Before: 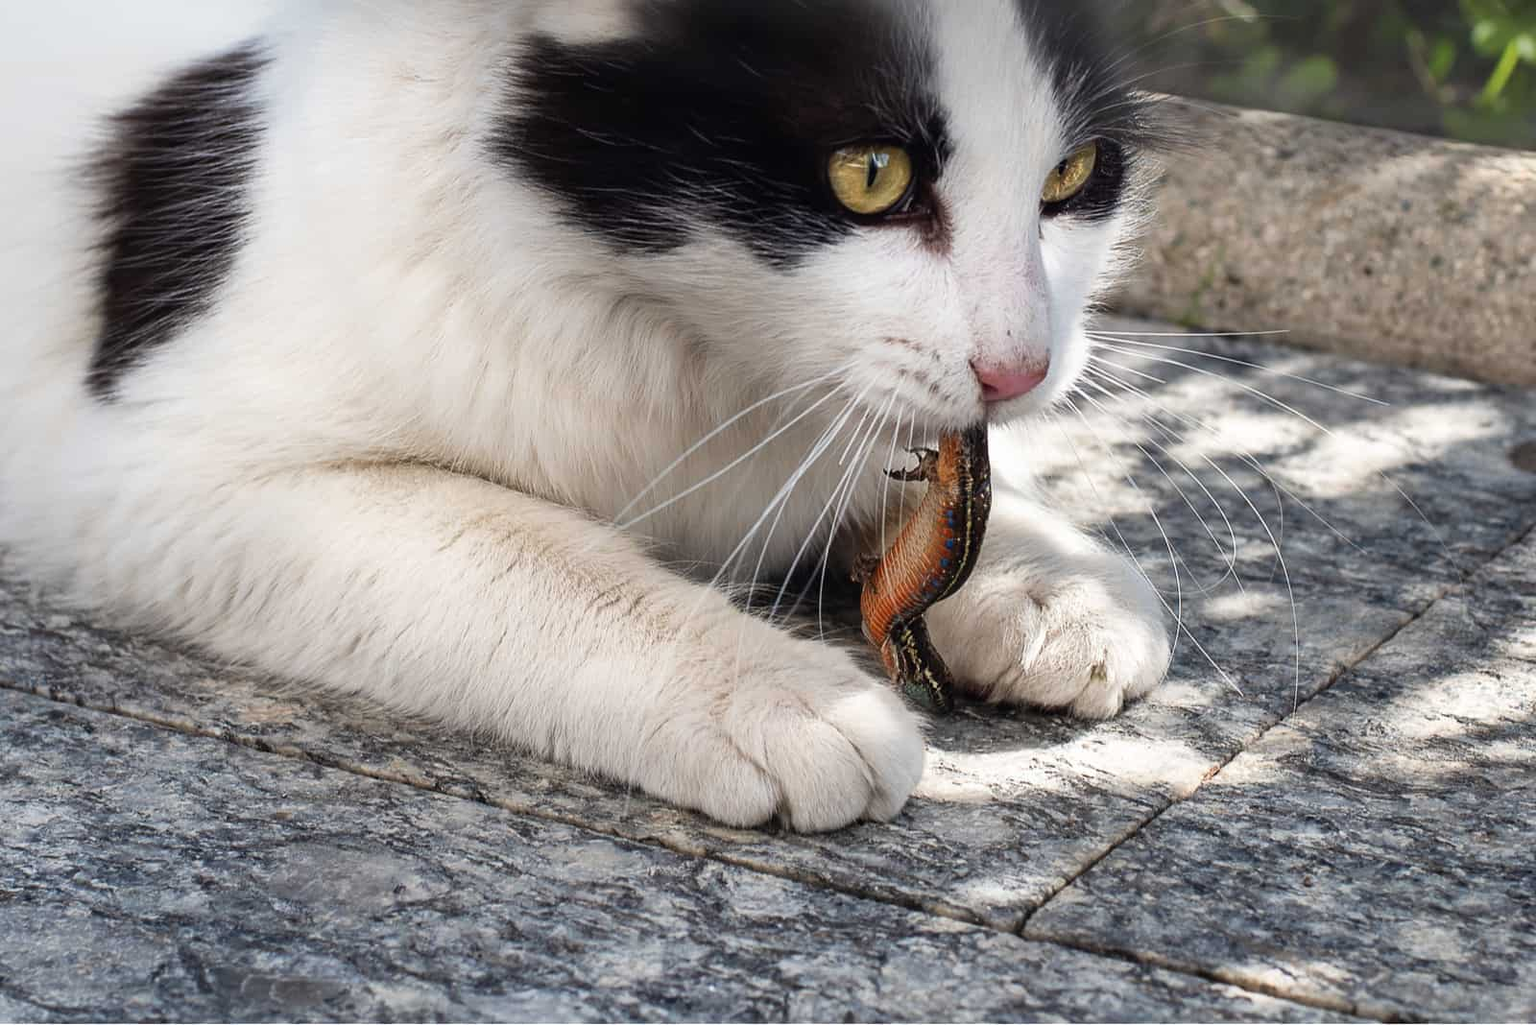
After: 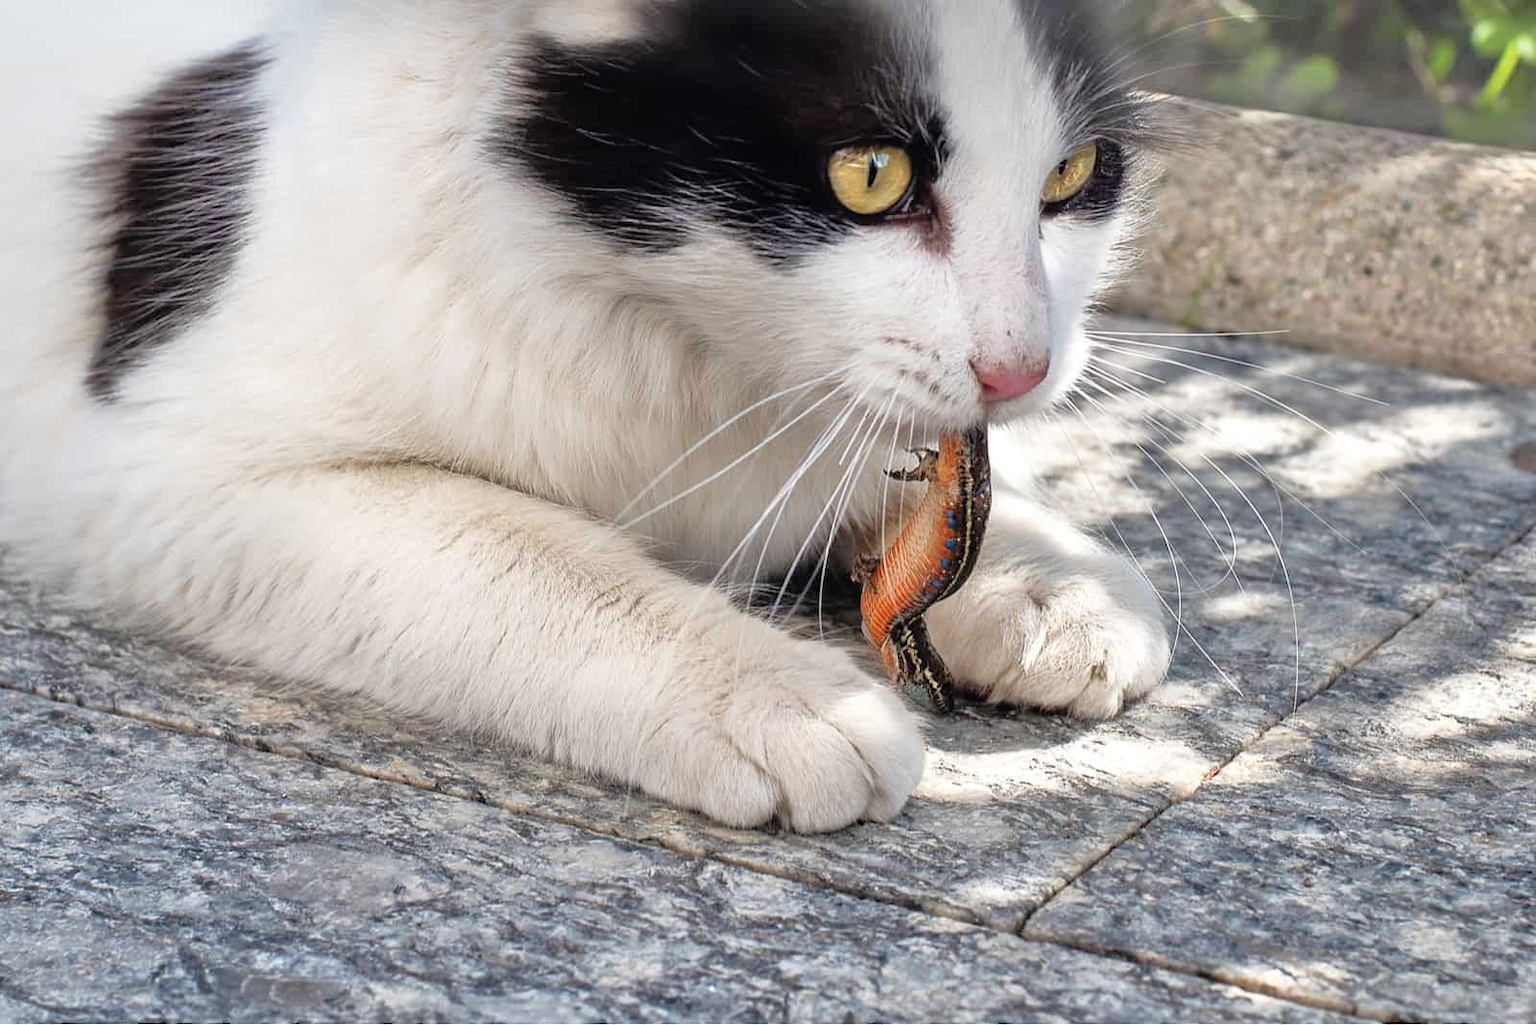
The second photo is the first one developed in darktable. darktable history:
base curve: preserve colors none
tone equalizer: -7 EV 0.152 EV, -6 EV 0.618 EV, -5 EV 1.11 EV, -4 EV 1.31 EV, -3 EV 1.17 EV, -2 EV 0.6 EV, -1 EV 0.168 EV, mask exposure compensation -0.495 EV
